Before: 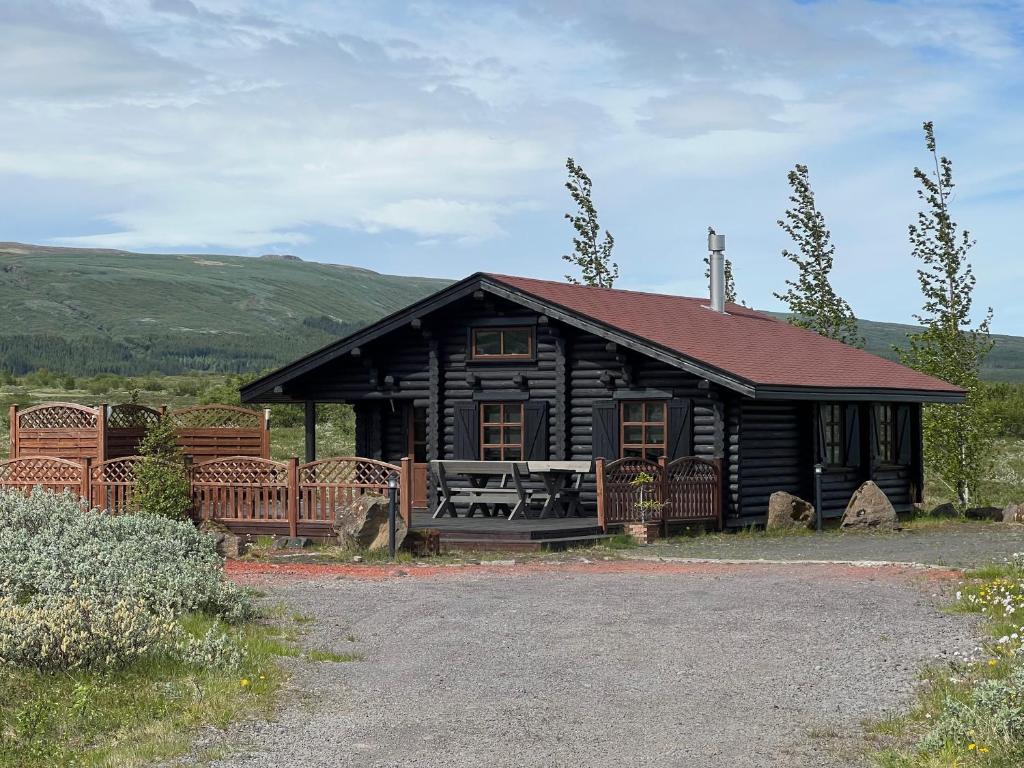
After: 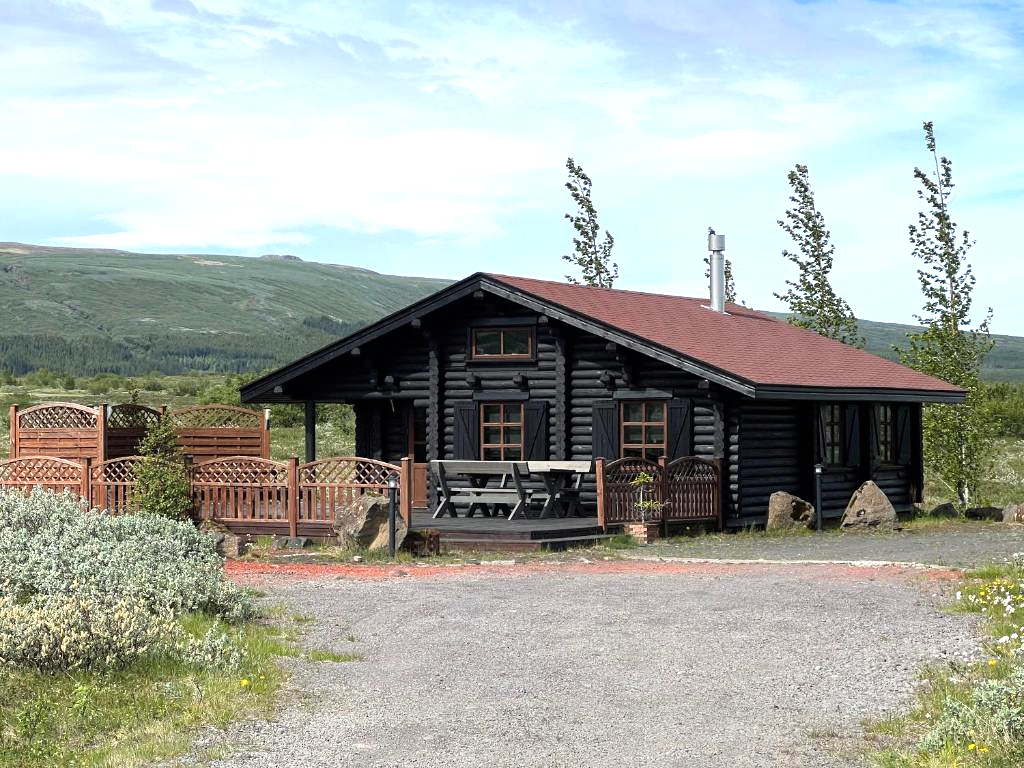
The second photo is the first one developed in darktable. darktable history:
tone equalizer: -8 EV -0.75 EV, -7 EV -0.683 EV, -6 EV -0.573 EV, -5 EV -0.408 EV, -3 EV 0.393 EV, -2 EV 0.6 EV, -1 EV 0.68 EV, +0 EV 0.732 EV
